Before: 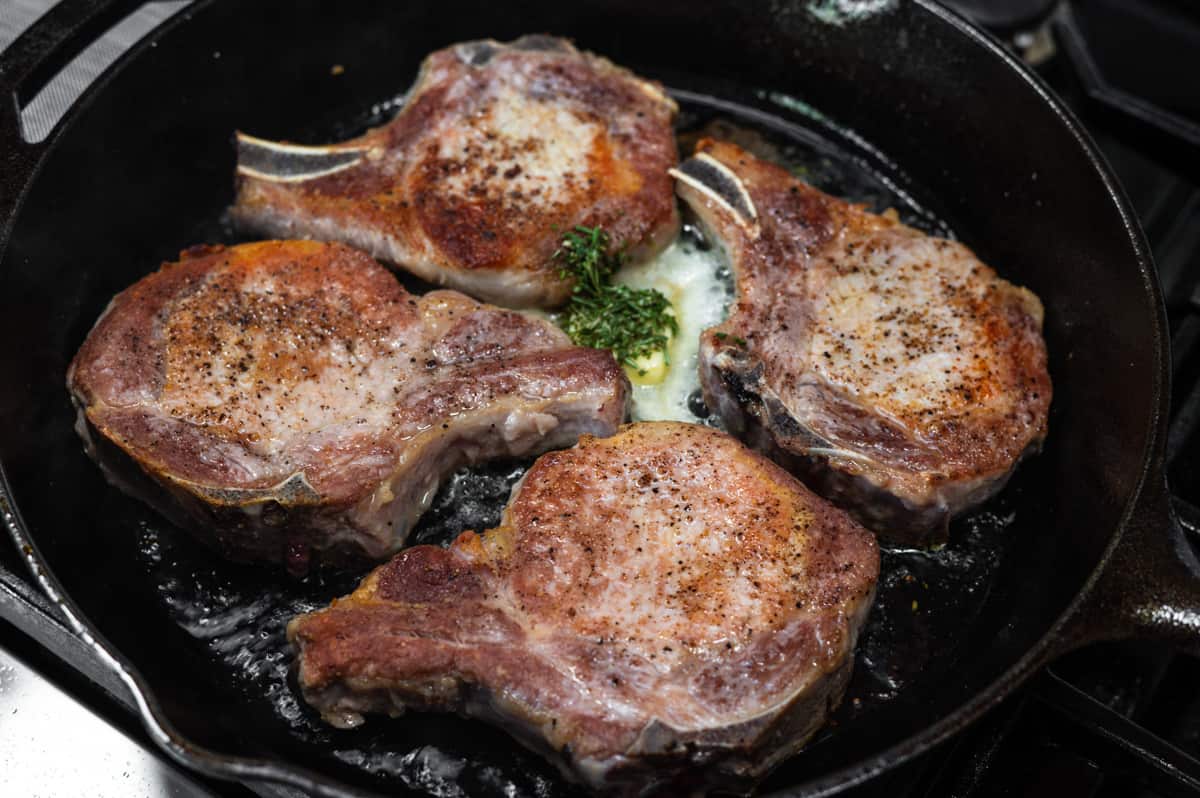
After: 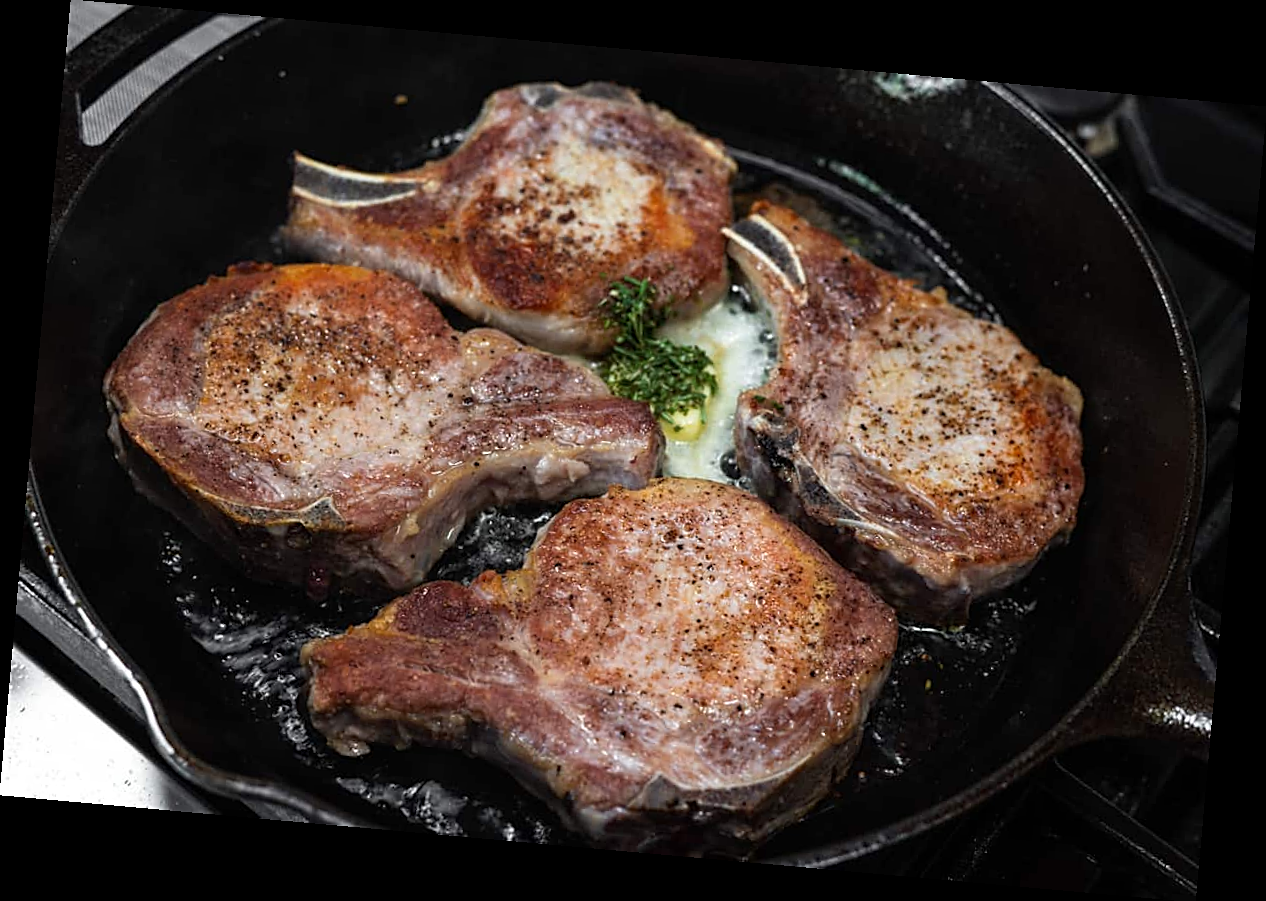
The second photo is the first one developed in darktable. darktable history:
rotate and perspective: rotation 5.12°, automatic cropping off
sharpen: on, module defaults
